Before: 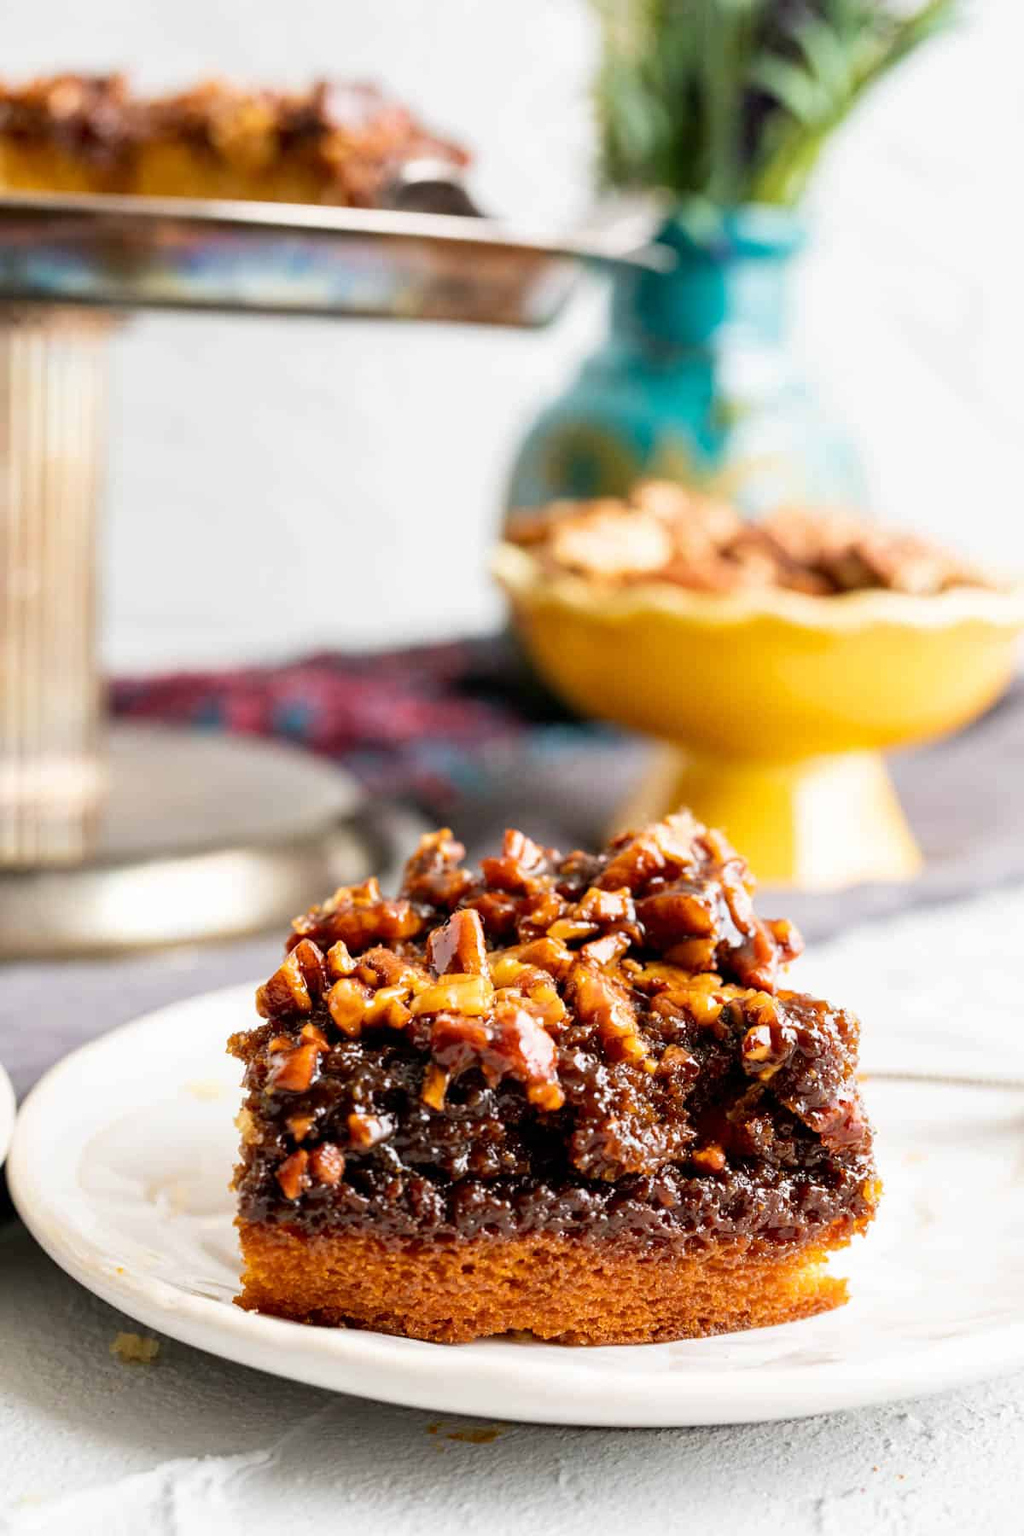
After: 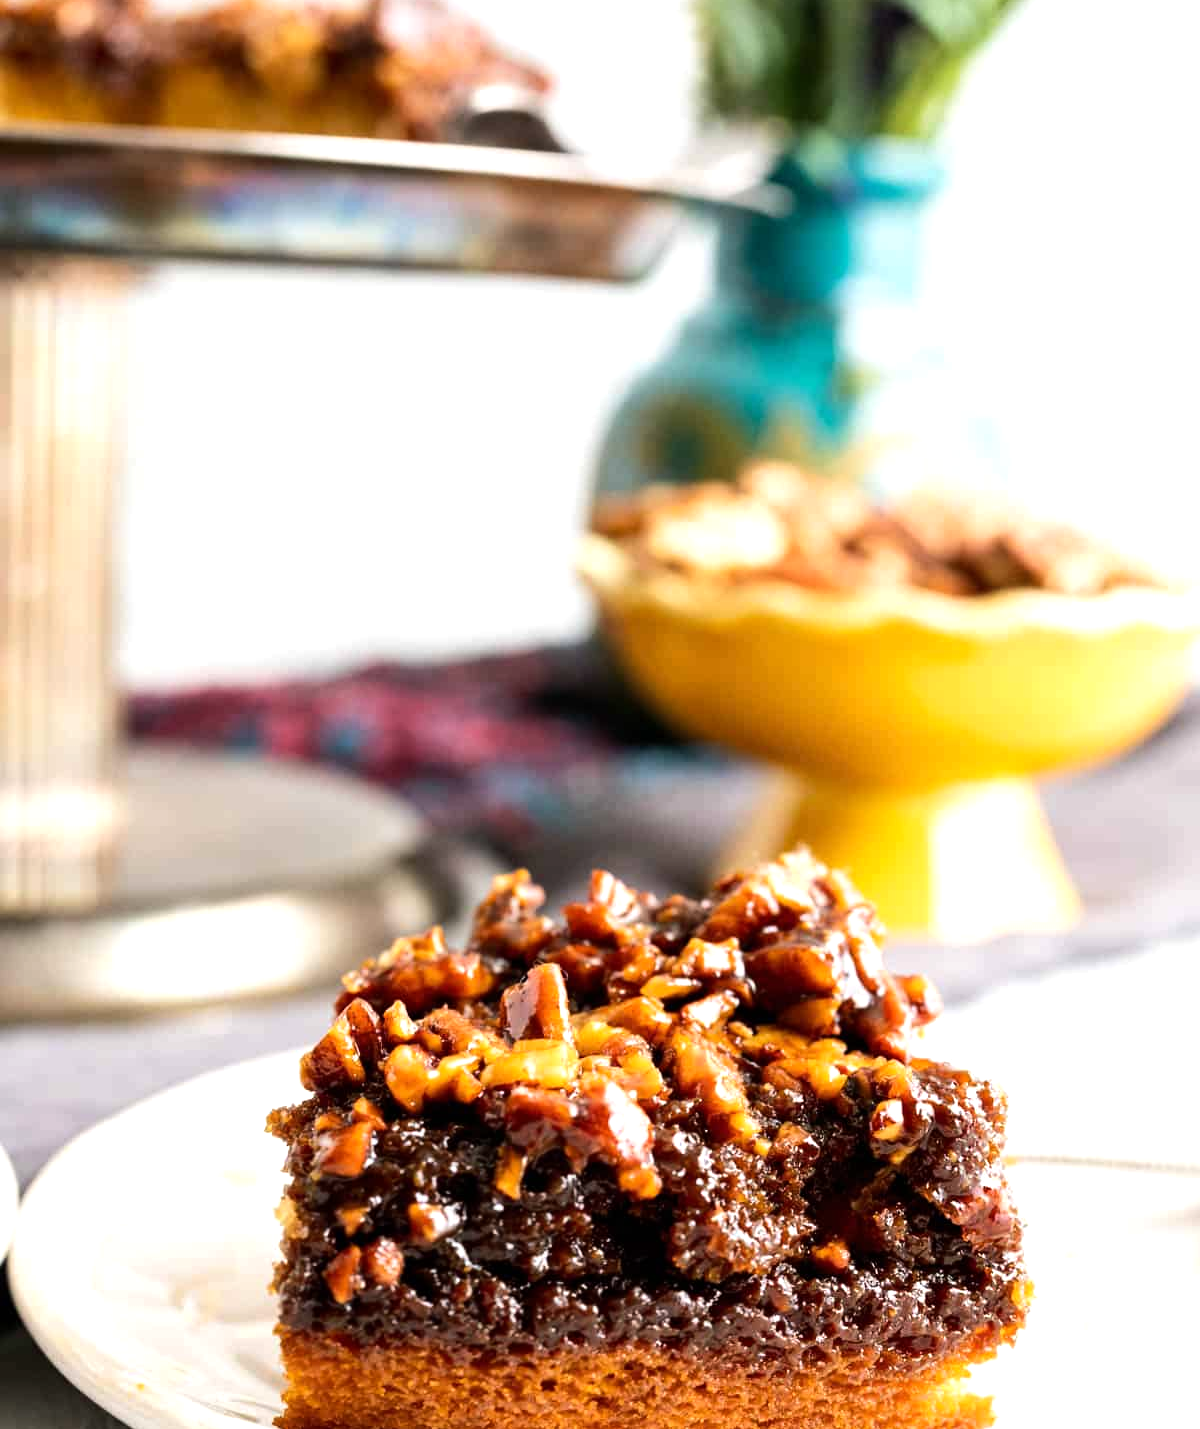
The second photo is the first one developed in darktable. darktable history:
tone equalizer: -8 EV -0.417 EV, -7 EV -0.389 EV, -6 EV -0.333 EV, -5 EV -0.222 EV, -3 EV 0.222 EV, -2 EV 0.333 EV, -1 EV 0.389 EV, +0 EV 0.417 EV, edges refinement/feathering 500, mask exposure compensation -1.57 EV, preserve details no
crop and rotate: top 5.667%, bottom 14.937%
